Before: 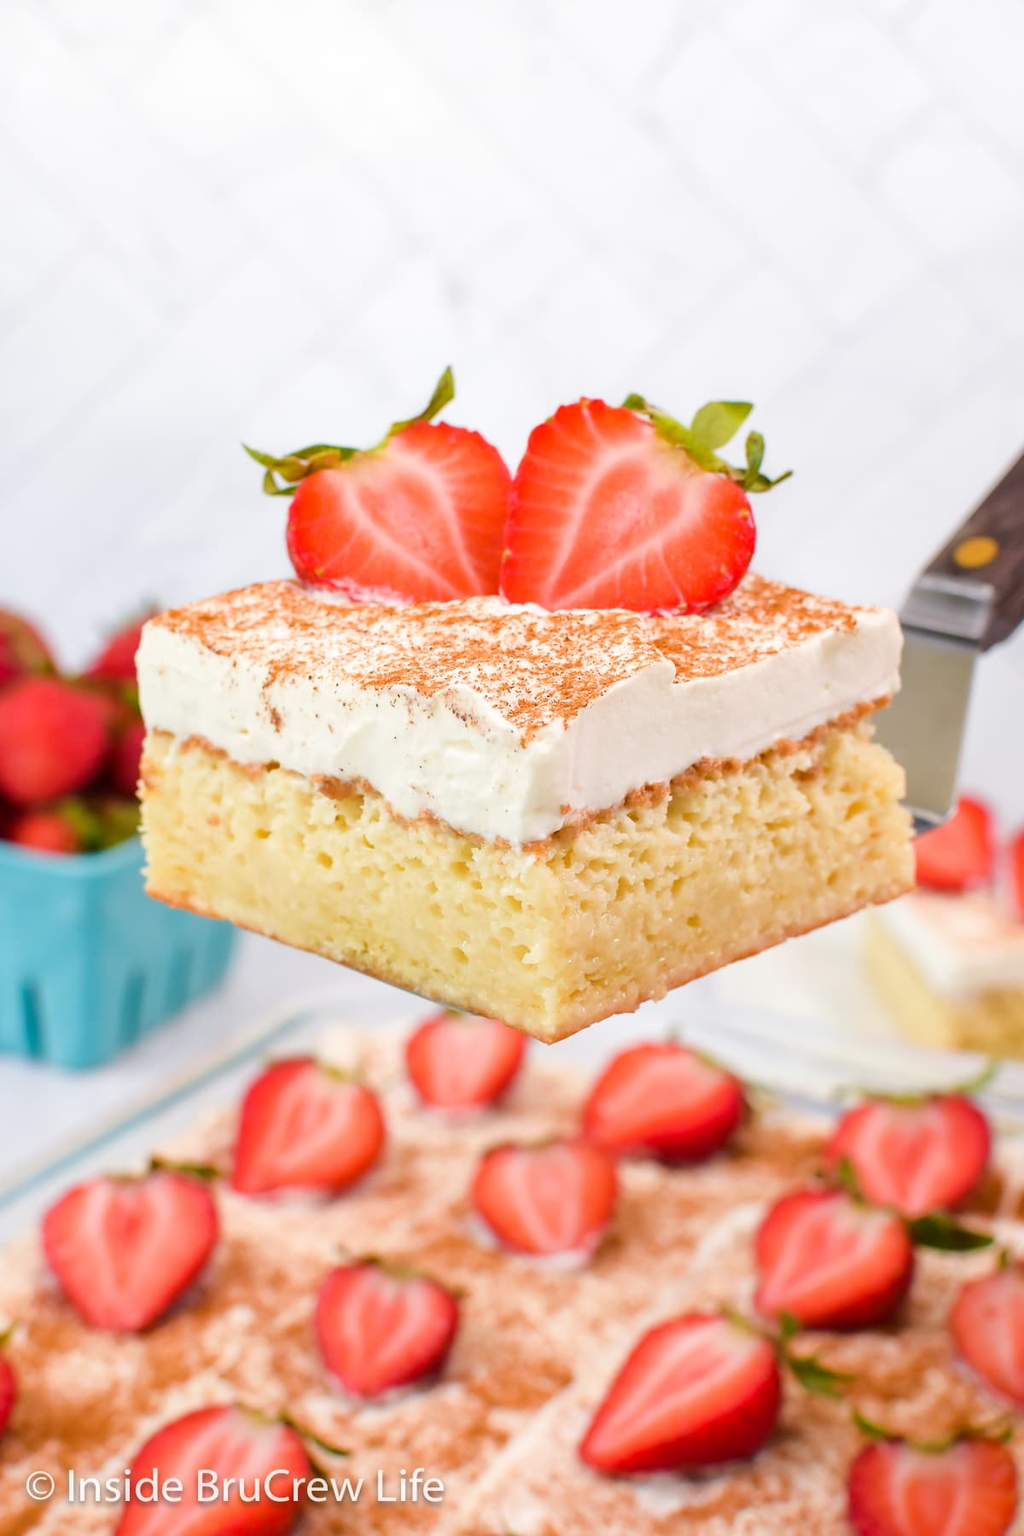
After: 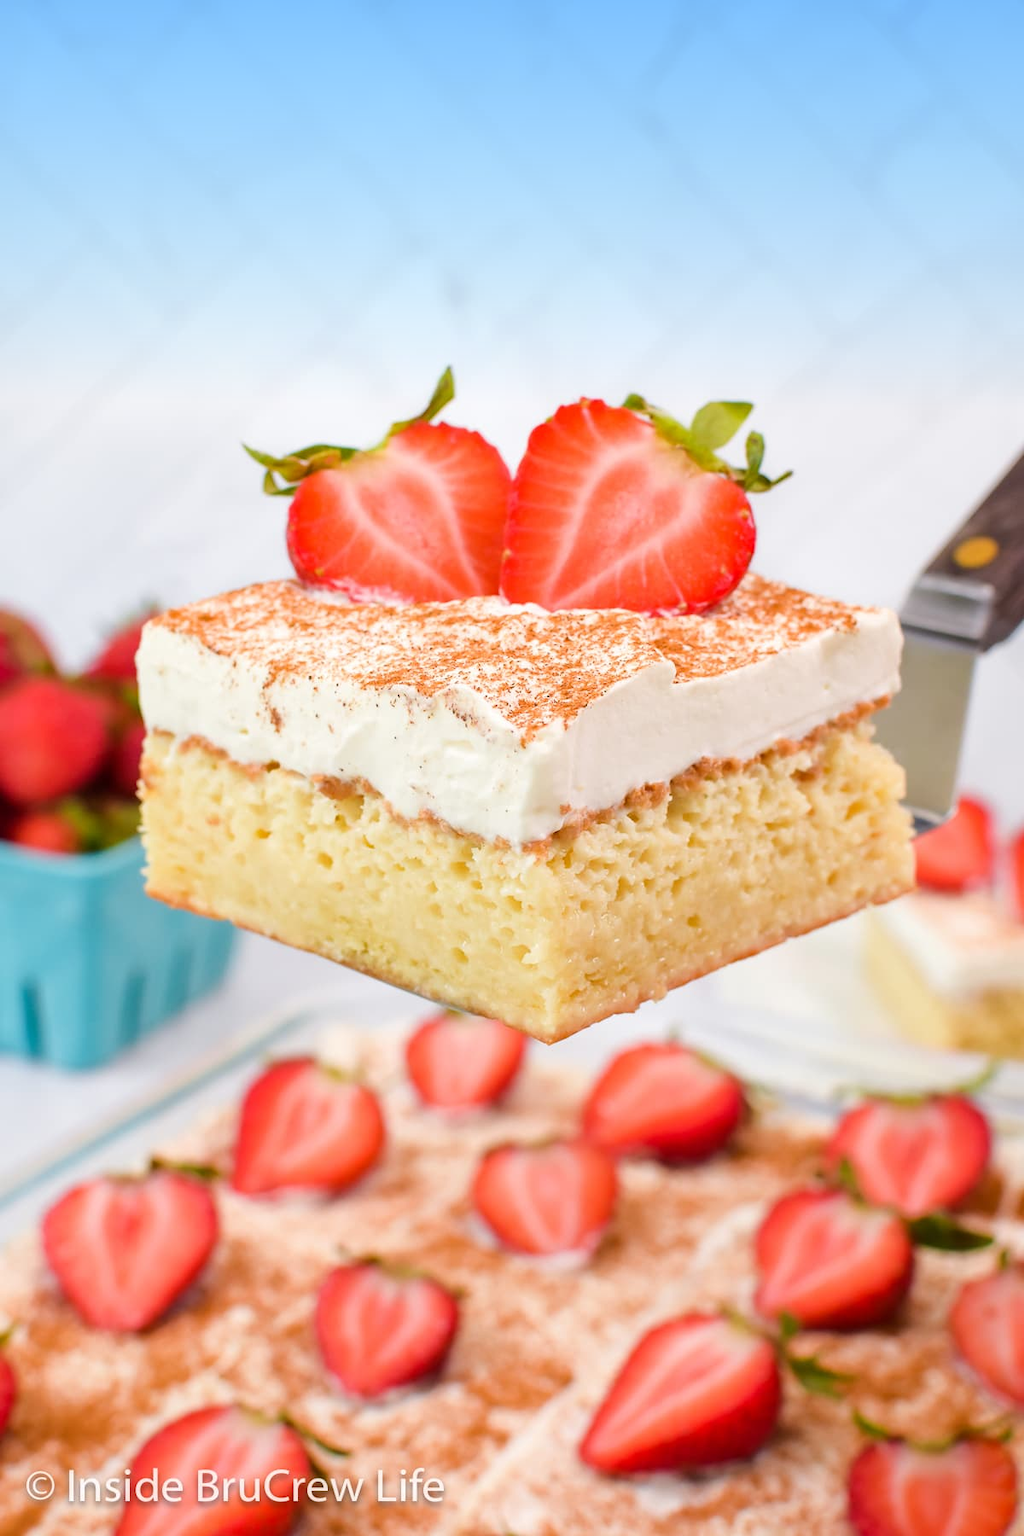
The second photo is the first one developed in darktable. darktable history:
exposure: compensate highlight preservation false
graduated density: density 2.02 EV, hardness 44%, rotation 0.374°, offset 8.21, hue 208.8°, saturation 97%
